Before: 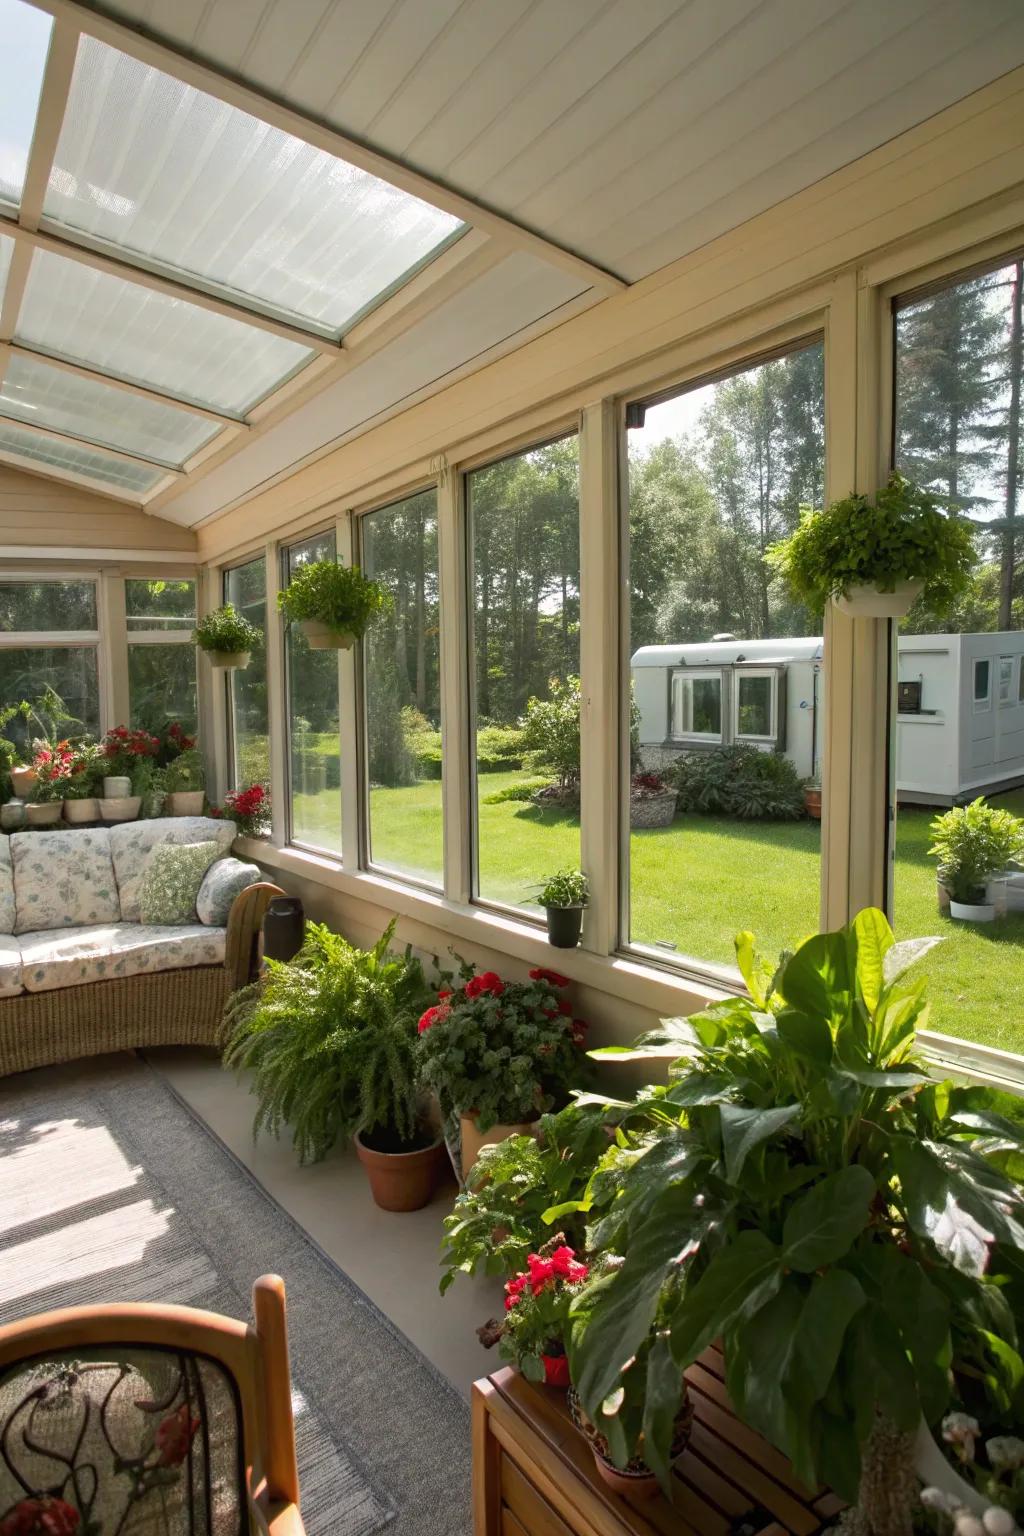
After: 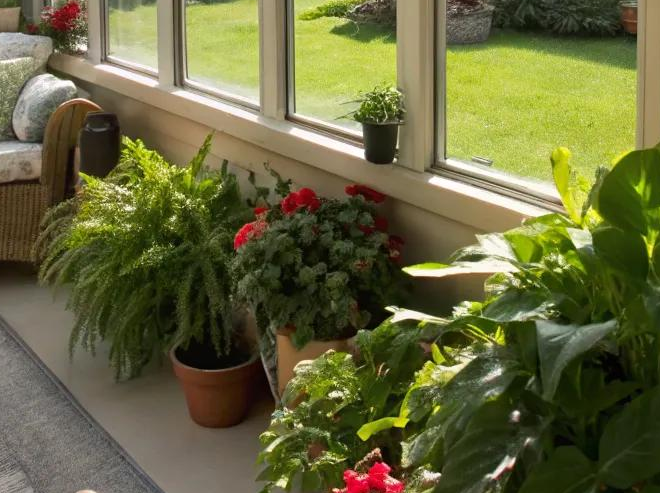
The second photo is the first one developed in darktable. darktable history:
crop: left 18.032%, top 51.066%, right 17.436%, bottom 16.837%
